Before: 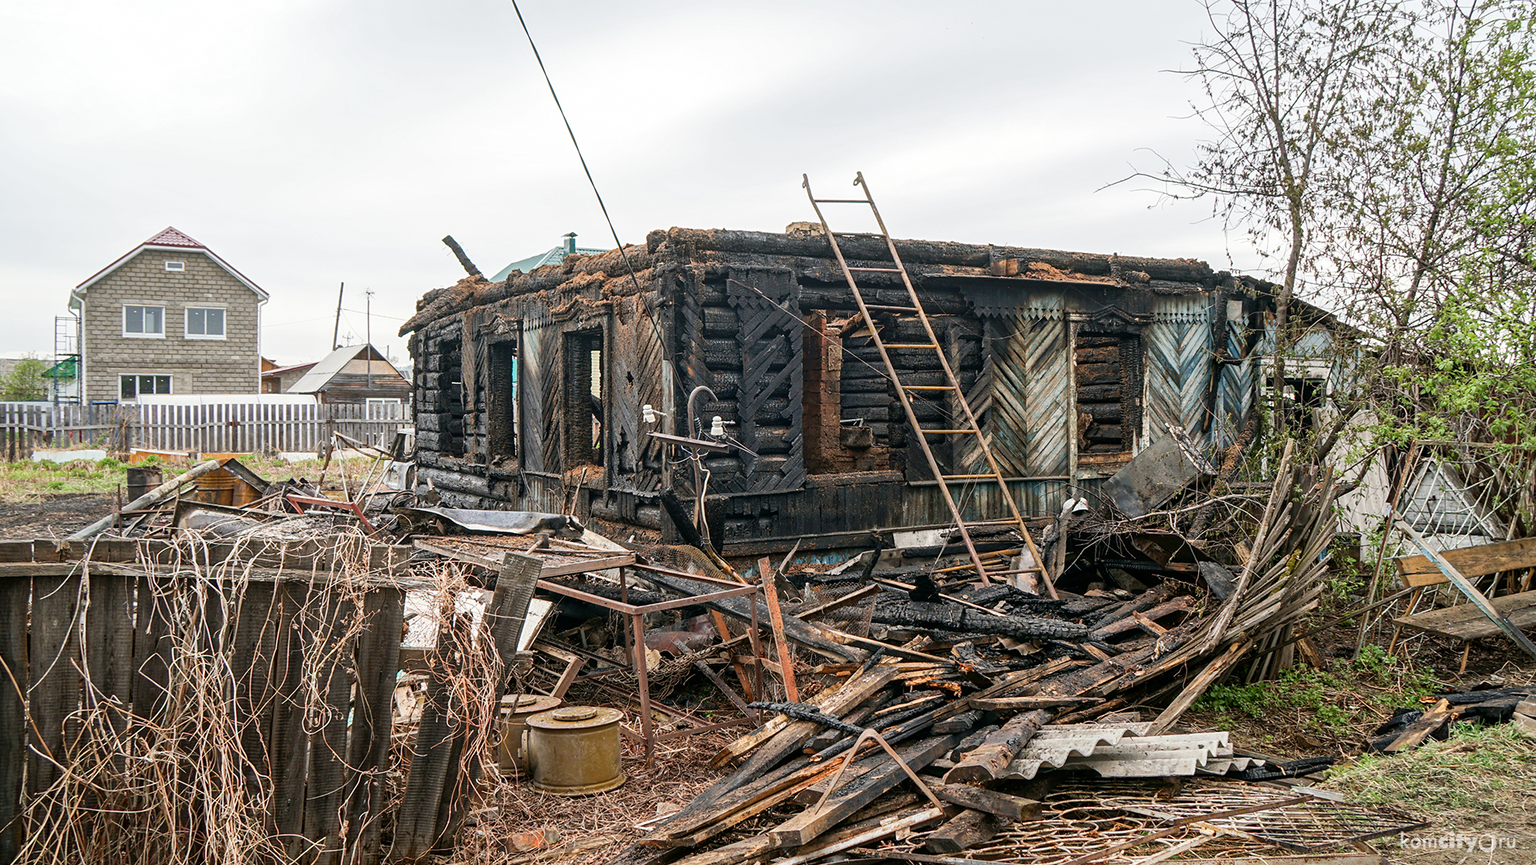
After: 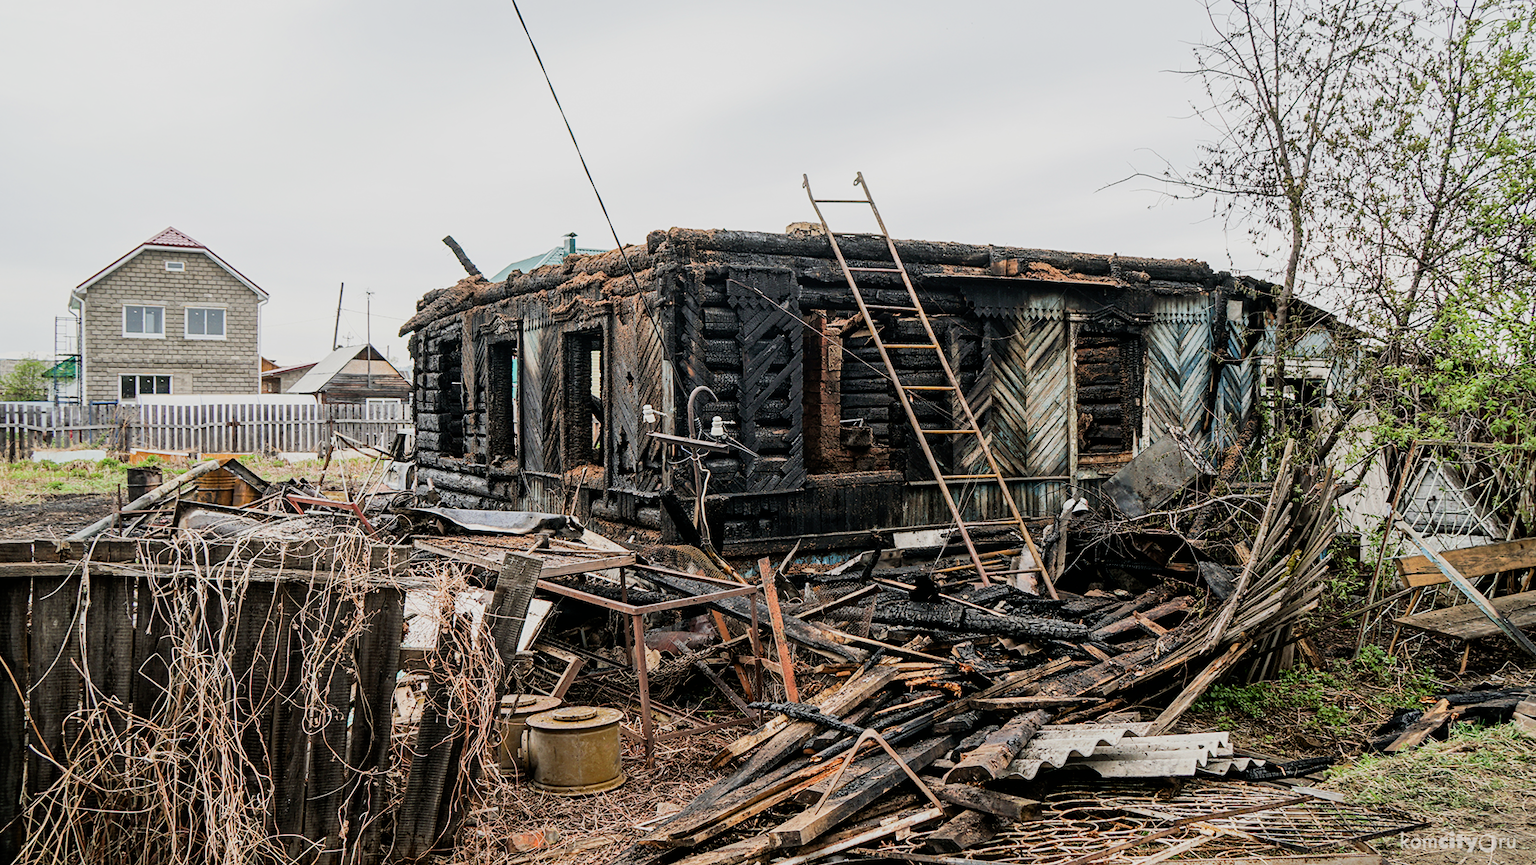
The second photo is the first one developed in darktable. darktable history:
filmic rgb: black relative exposure -7.65 EV, white relative exposure 4.56 EV, hardness 3.61, contrast 1.253
tone equalizer: on, module defaults
